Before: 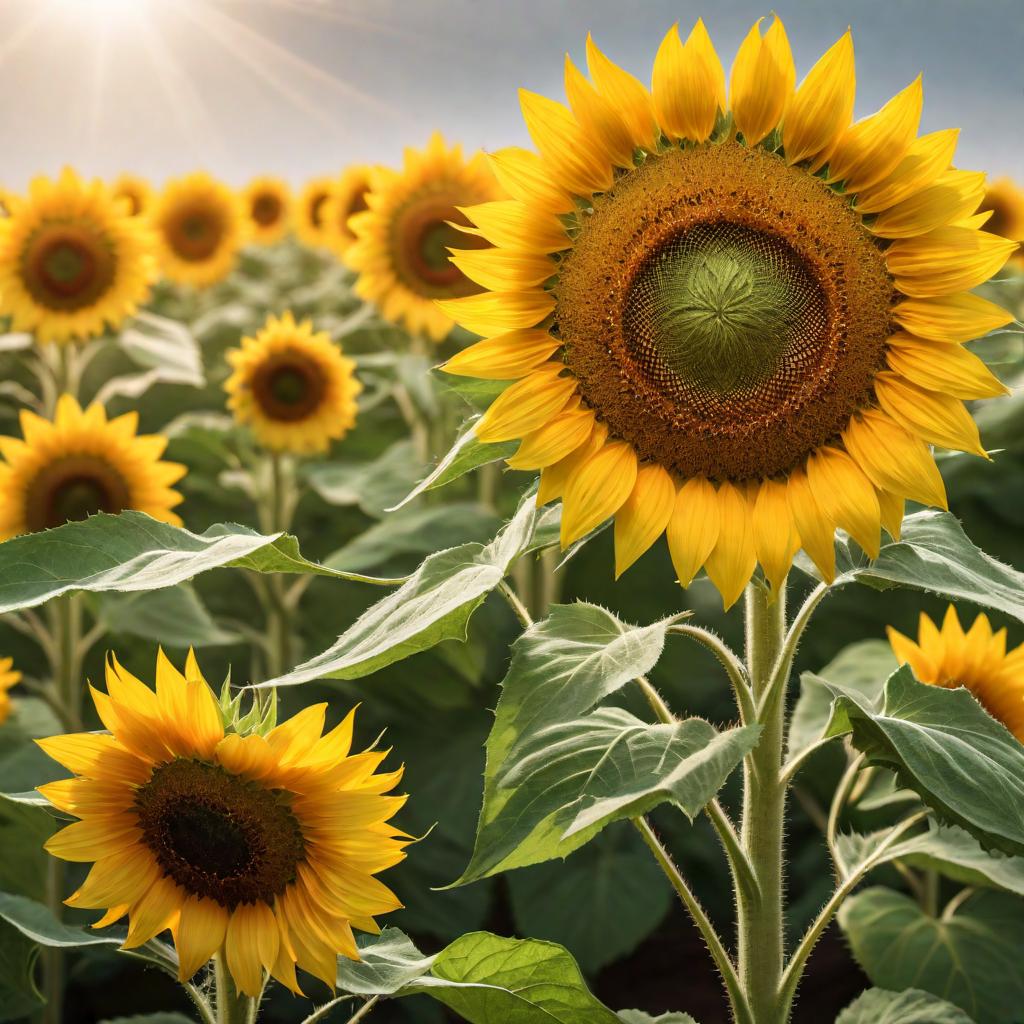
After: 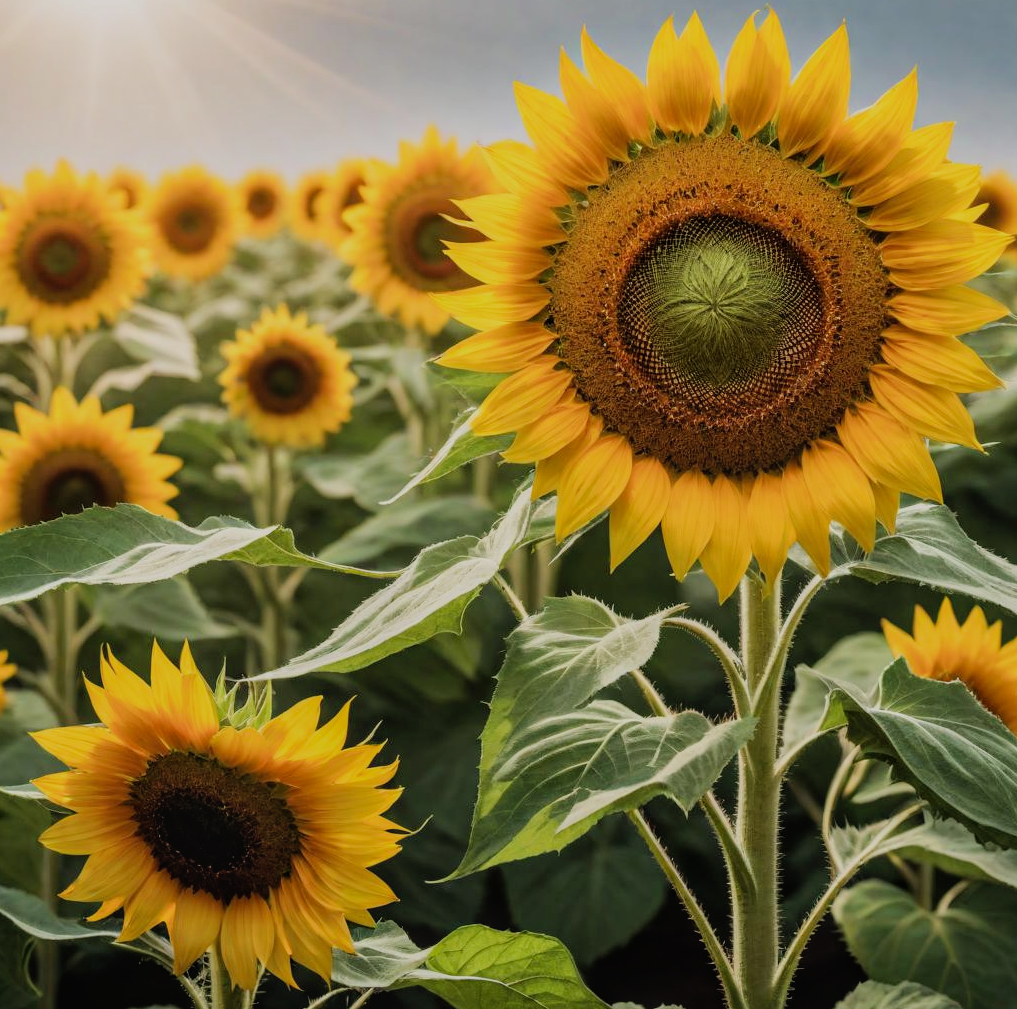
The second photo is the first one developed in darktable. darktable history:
local contrast: detail 109%
crop: left 0.504%, top 0.688%, right 0.151%, bottom 0.752%
filmic rgb: black relative exposure -7.65 EV, white relative exposure 4.56 EV, hardness 3.61, contrast 1.05
